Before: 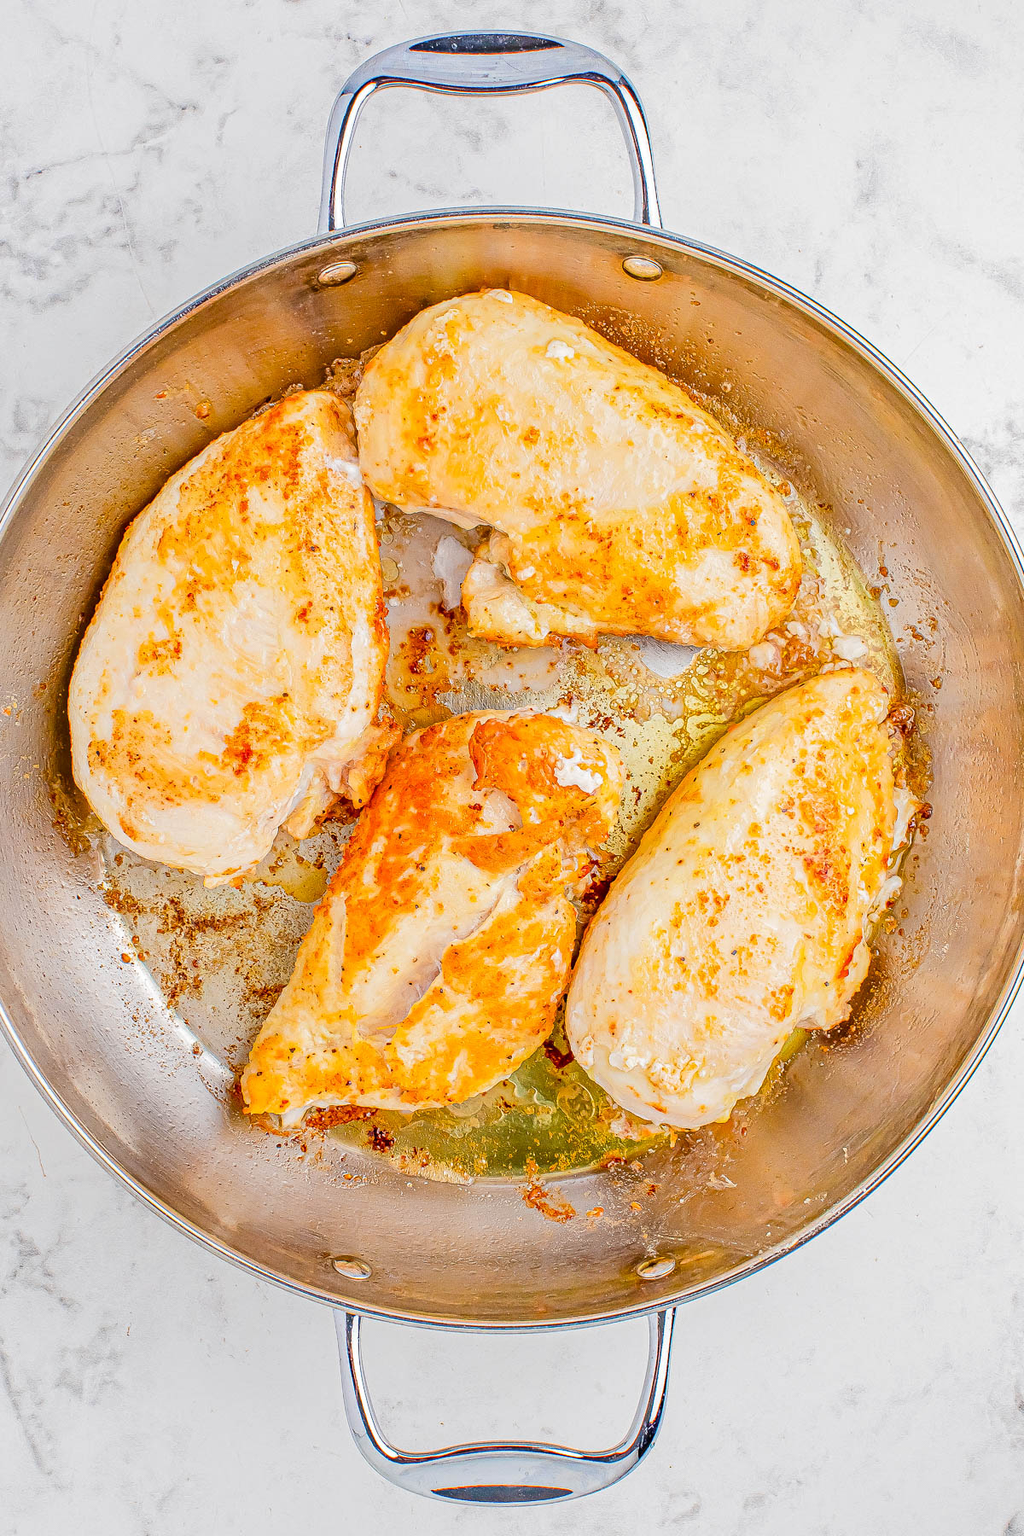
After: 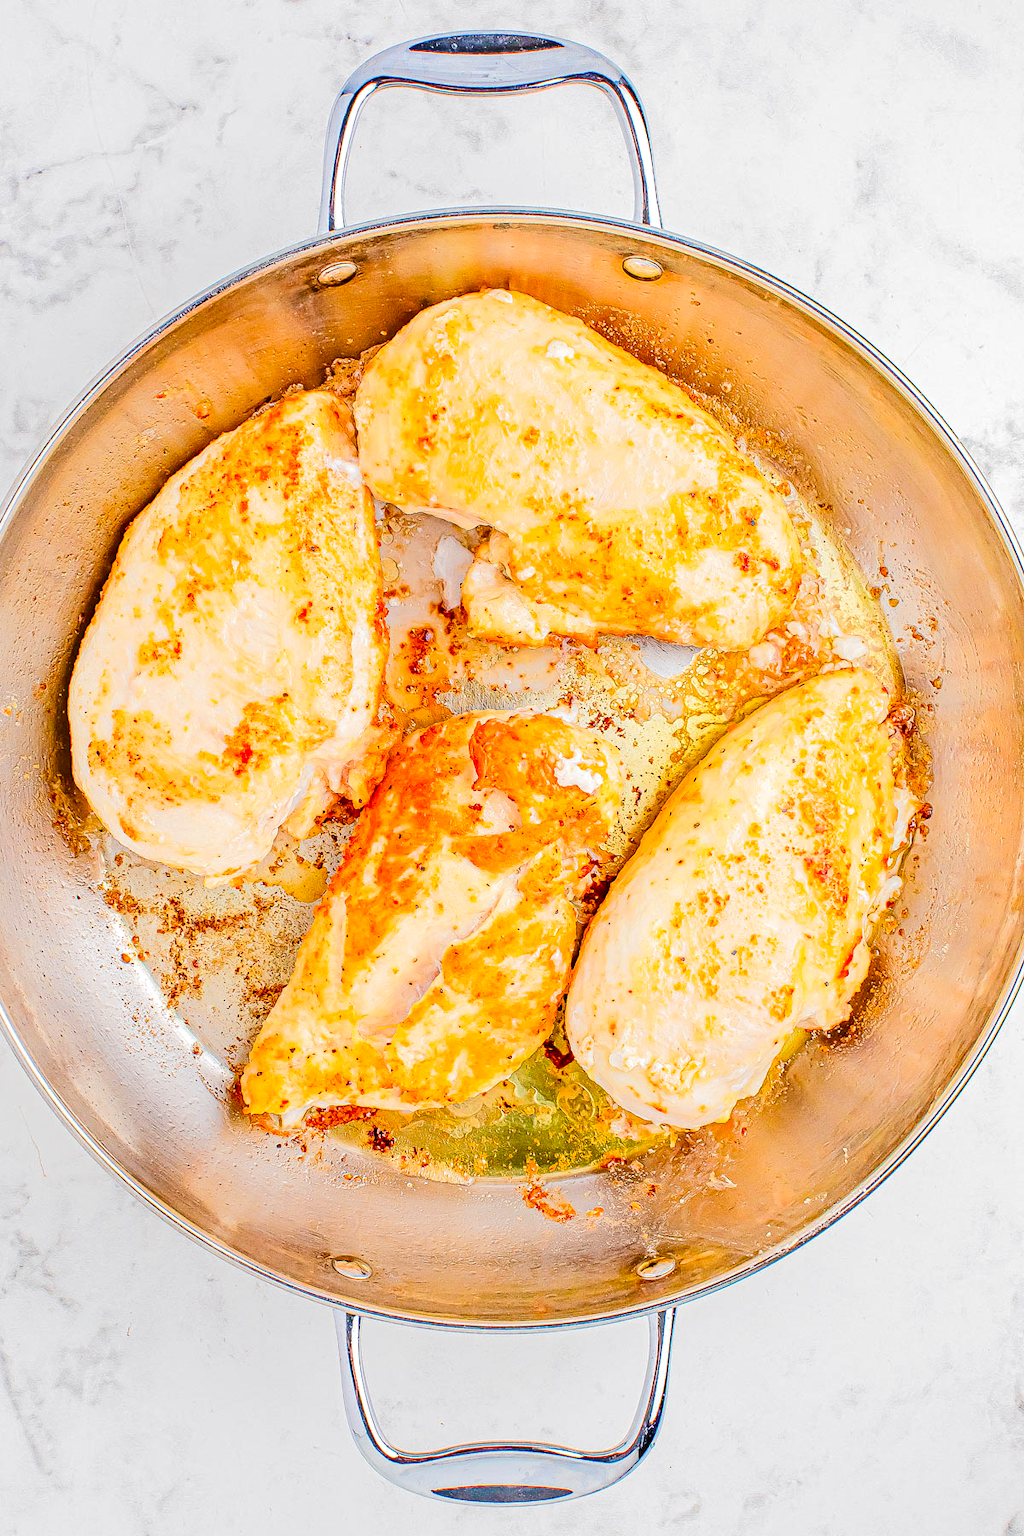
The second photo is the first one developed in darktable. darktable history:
tone equalizer: -7 EV 0.165 EV, -6 EV 0.611 EV, -5 EV 1.13 EV, -4 EV 1.3 EV, -3 EV 1.13 EV, -2 EV 0.6 EV, -1 EV 0.151 EV, edges refinement/feathering 500, mask exposure compensation -1.57 EV, preserve details no
tone curve: curves: ch0 [(0, 0) (0.536, 0.402) (1, 1)], color space Lab, independent channels, preserve colors none
